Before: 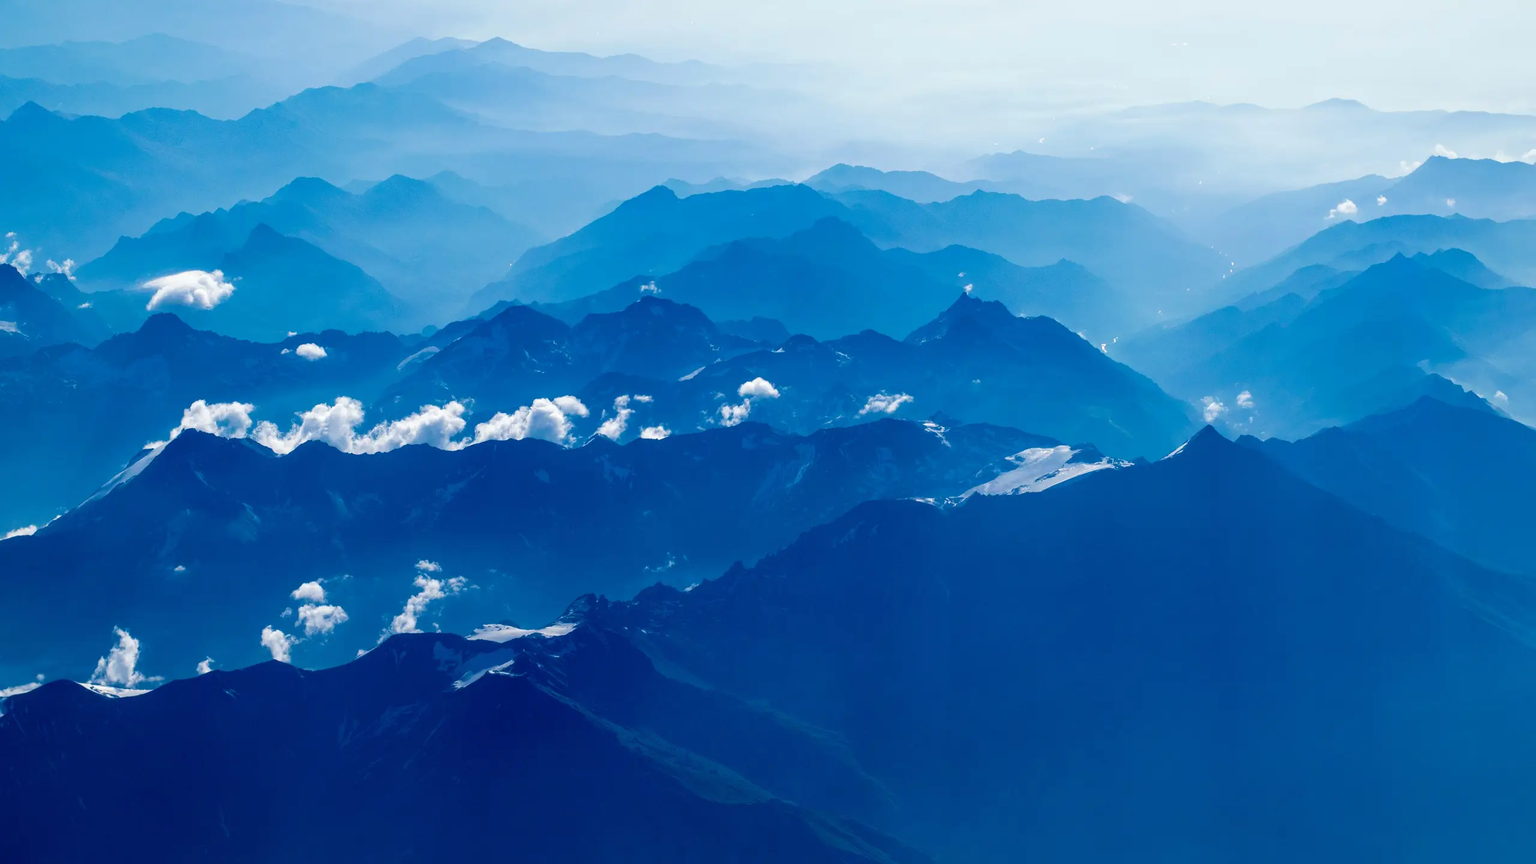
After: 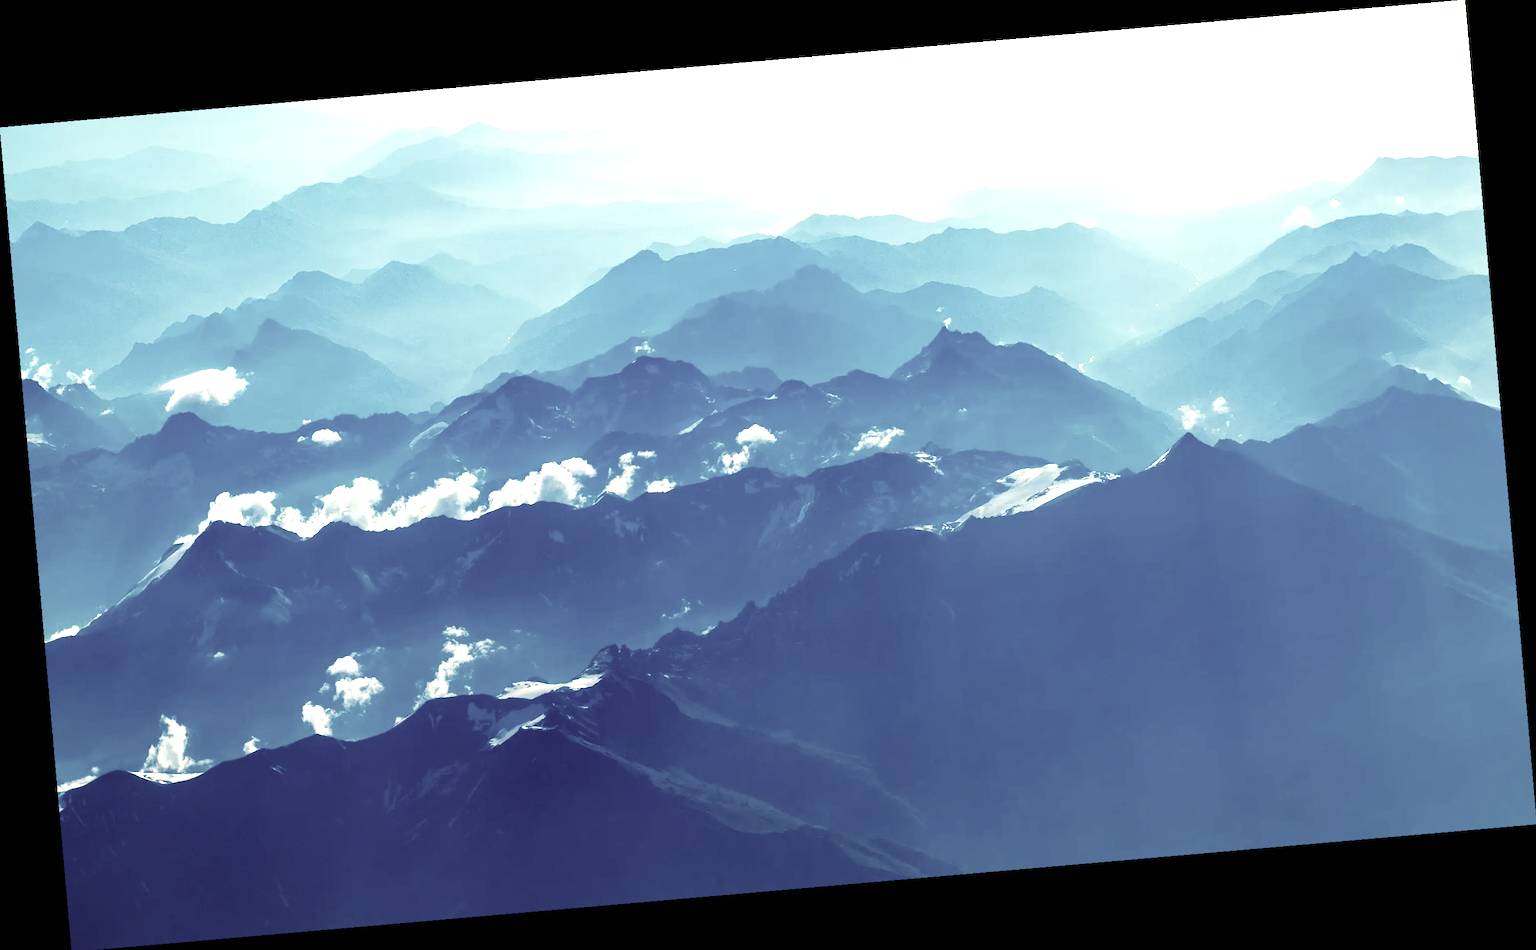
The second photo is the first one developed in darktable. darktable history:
contrast brightness saturation: contrast 0.1, saturation -0.36
exposure: black level correction 0, exposure 1.1 EV, compensate exposure bias true, compensate highlight preservation false
color balance rgb: shadows lift › chroma 2%, shadows lift › hue 263°, highlights gain › chroma 8%, highlights gain › hue 84°, linear chroma grading › global chroma -15%, saturation formula JzAzBz (2021)
rotate and perspective: rotation -4.98°, automatic cropping off
